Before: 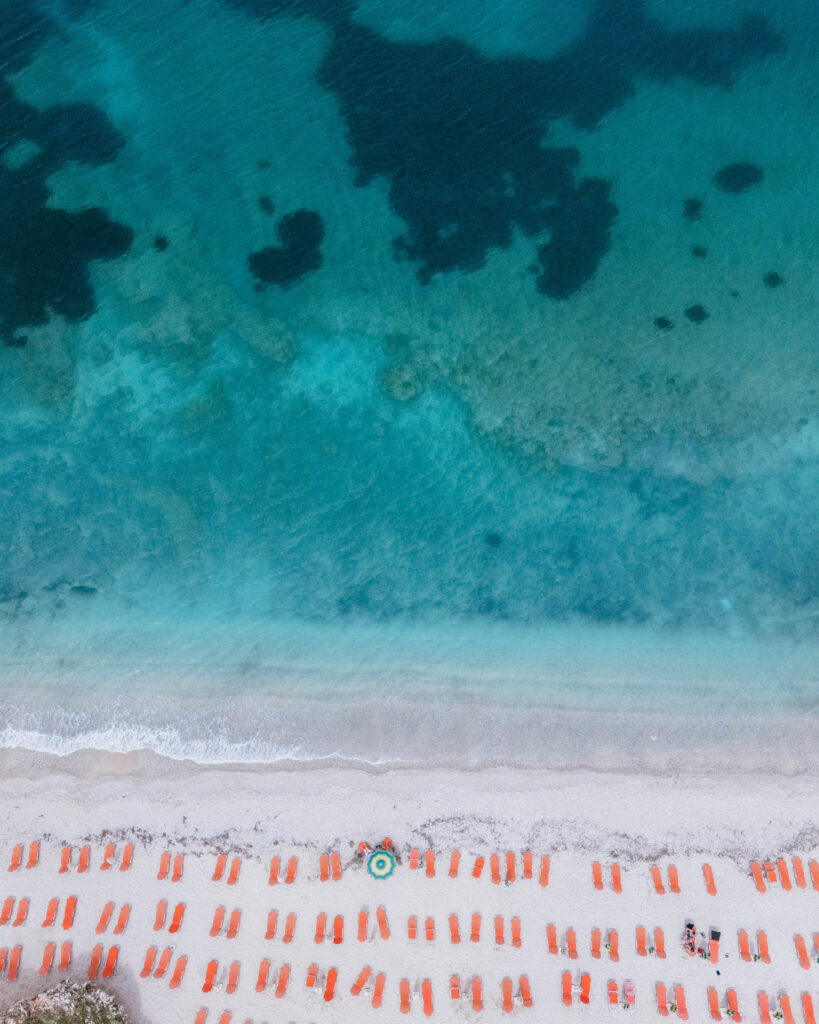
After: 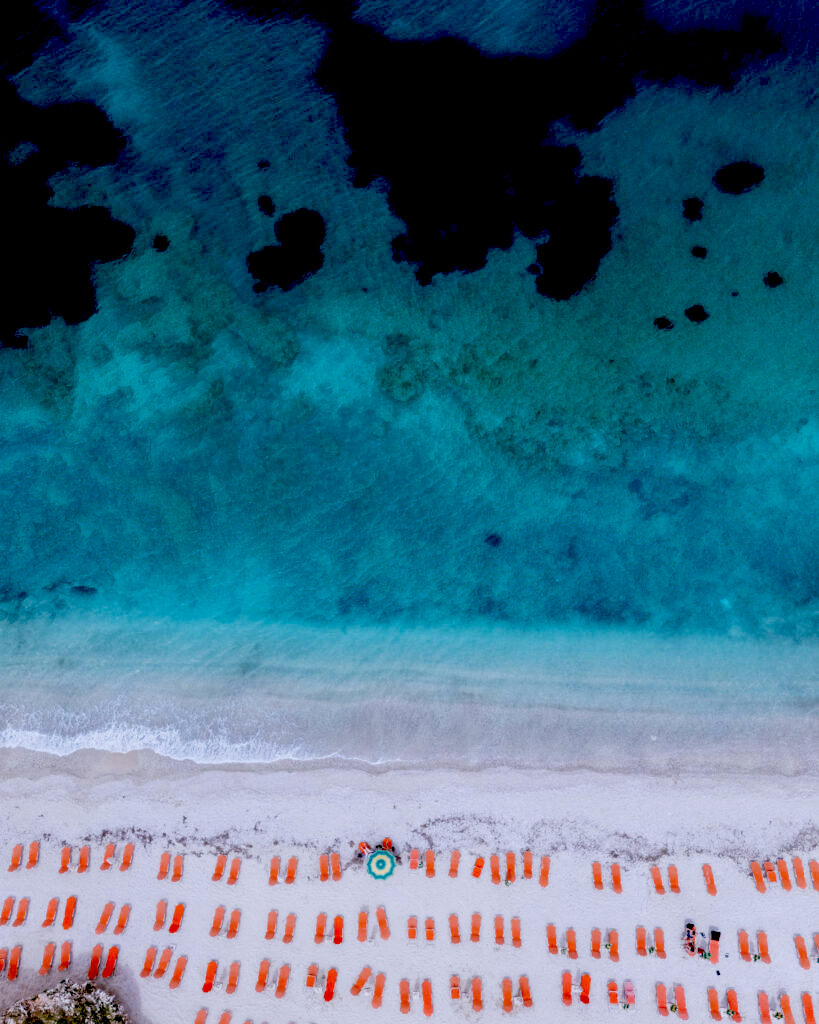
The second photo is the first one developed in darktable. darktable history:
color calibration: illuminant as shot in camera, x 0.358, y 0.373, temperature 4628.91 K
exposure: black level correction 0.1, exposure -0.092 EV, compensate highlight preservation false
